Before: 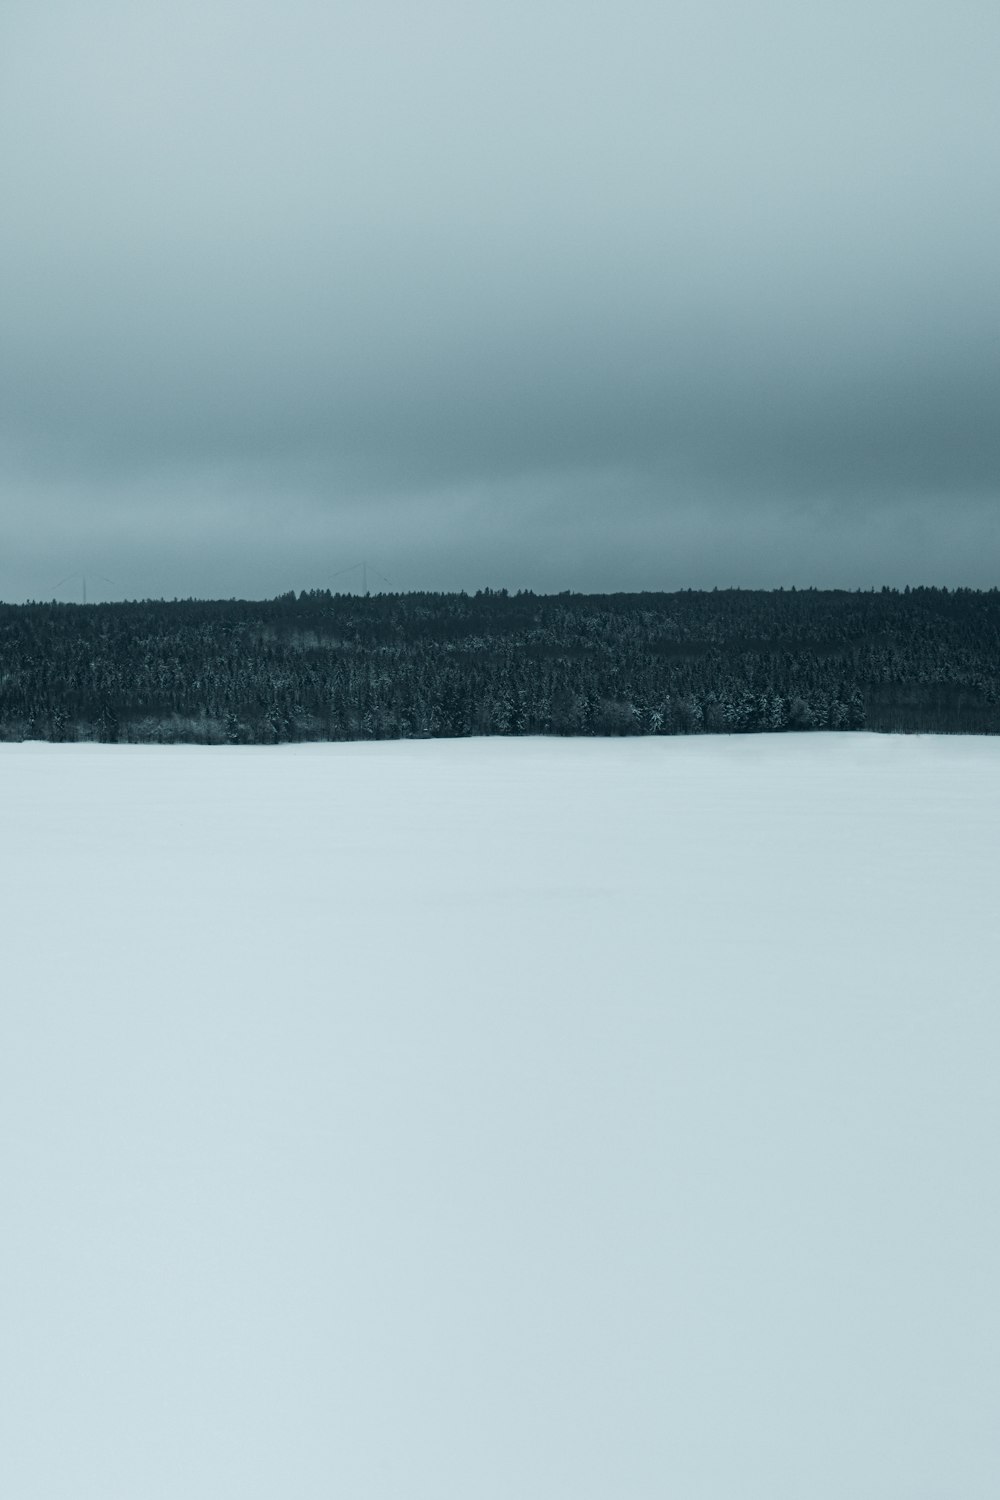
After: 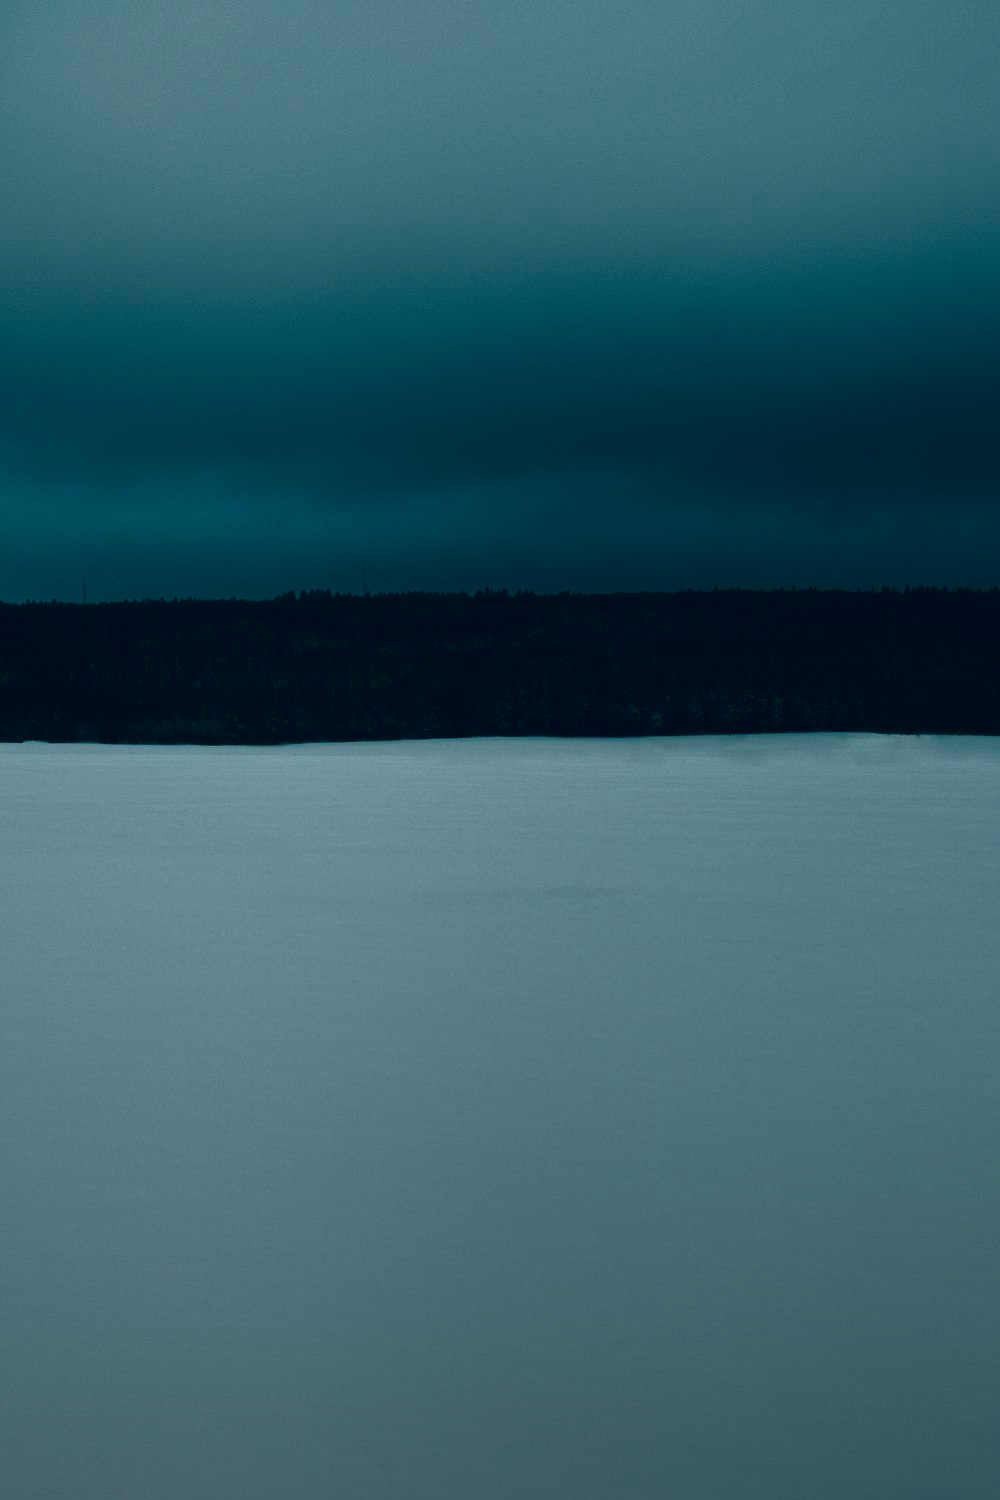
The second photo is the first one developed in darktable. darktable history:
graduated density: rotation -180°, offset 24.95
tone equalizer: on, module defaults
contrast brightness saturation: brightness -1, saturation 1
base curve: curves: ch0 [(0, 0) (0.303, 0.277) (1, 1)]
